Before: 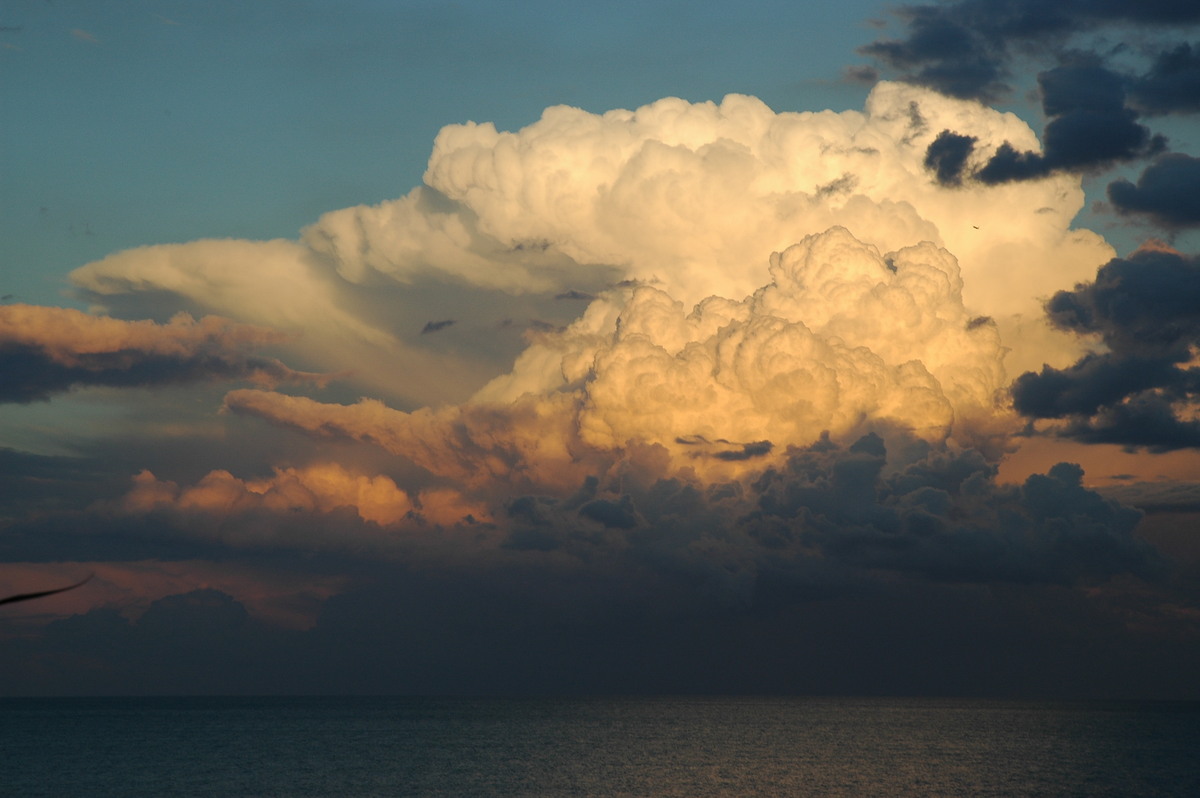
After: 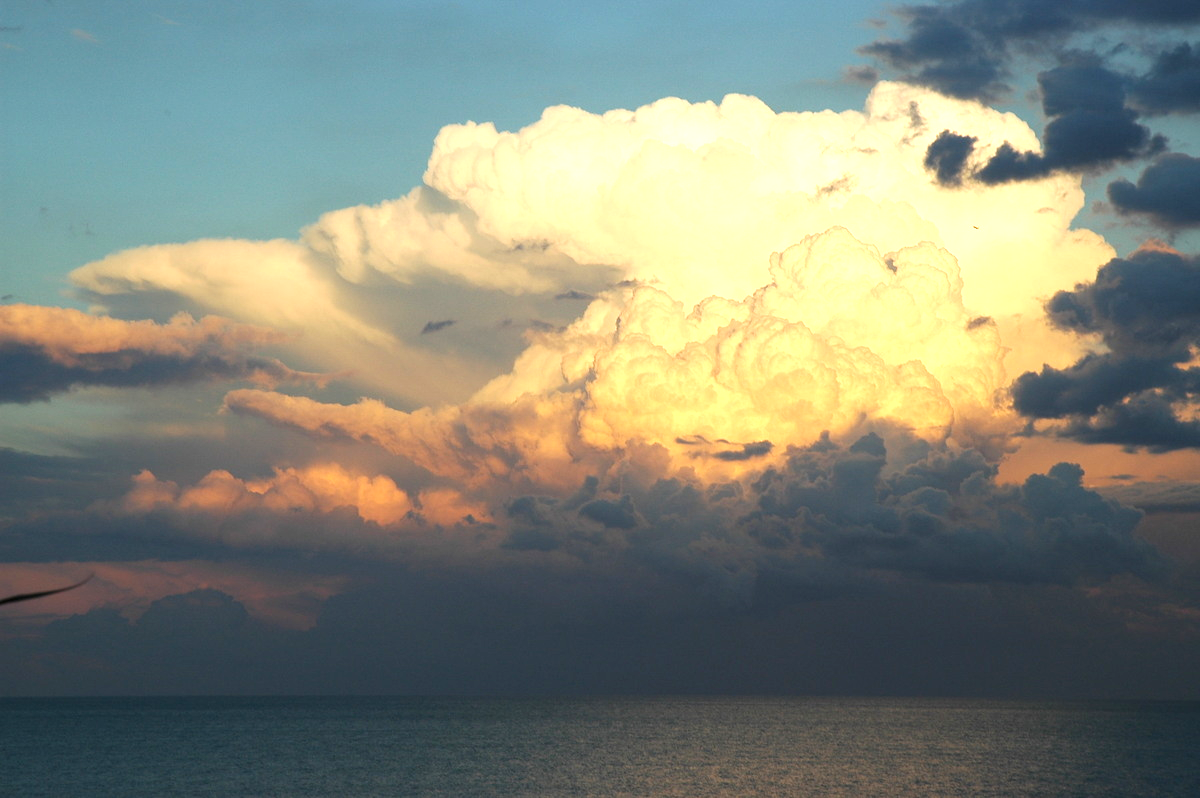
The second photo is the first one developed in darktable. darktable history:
exposure: black level correction 0, exposure 1.102 EV, compensate highlight preservation false
